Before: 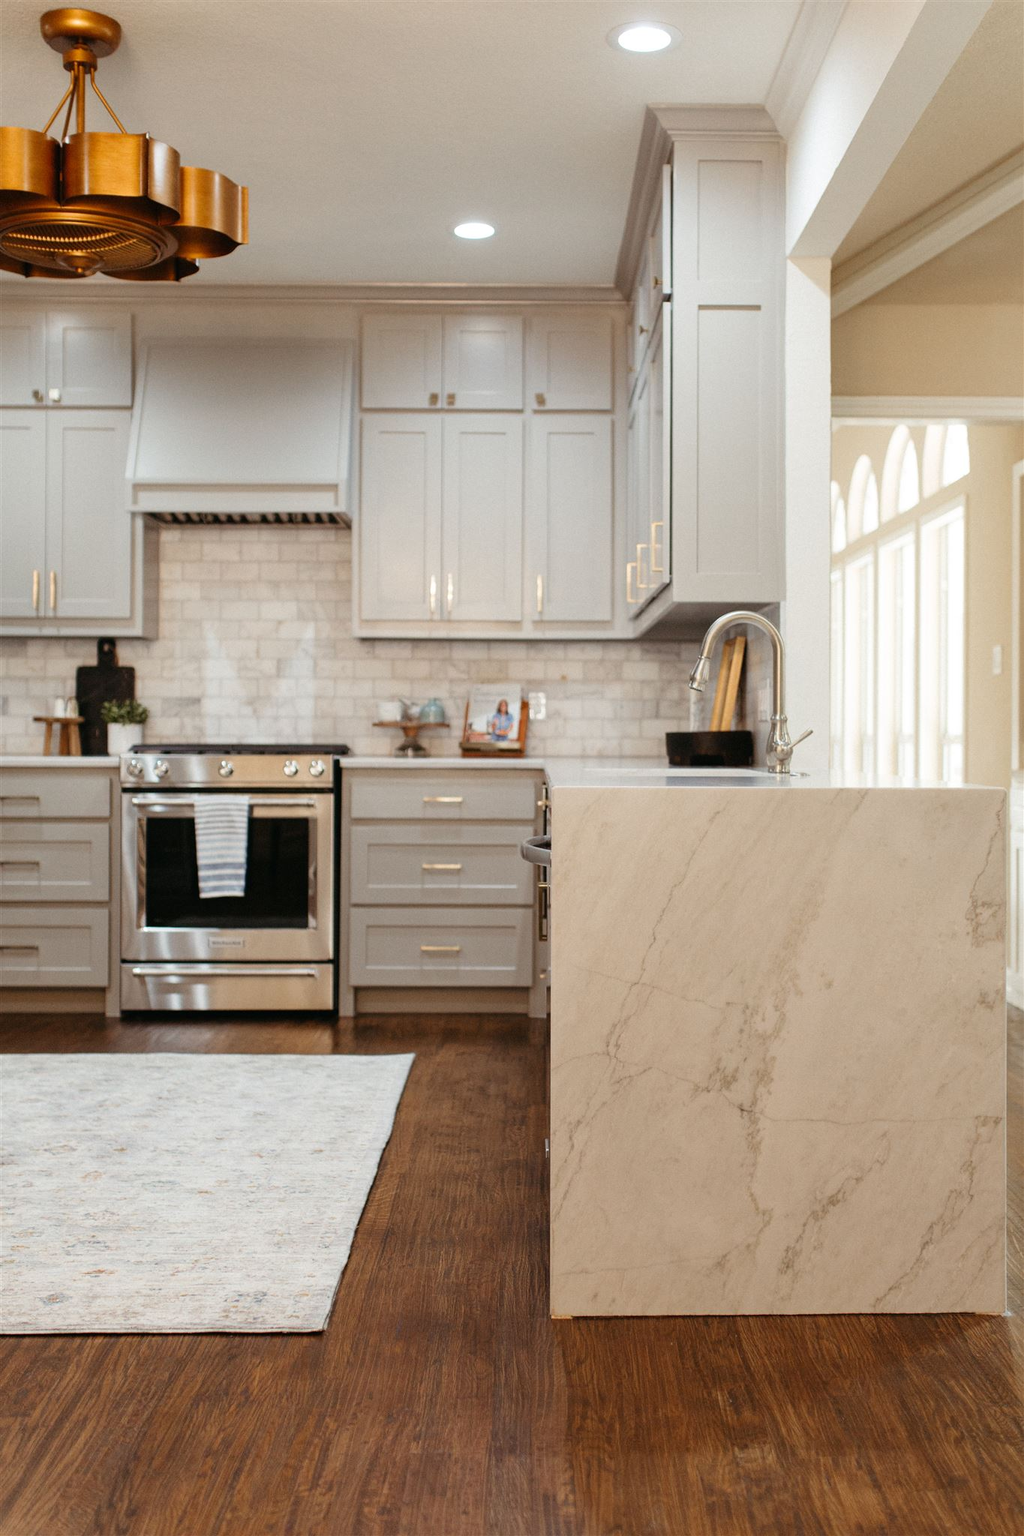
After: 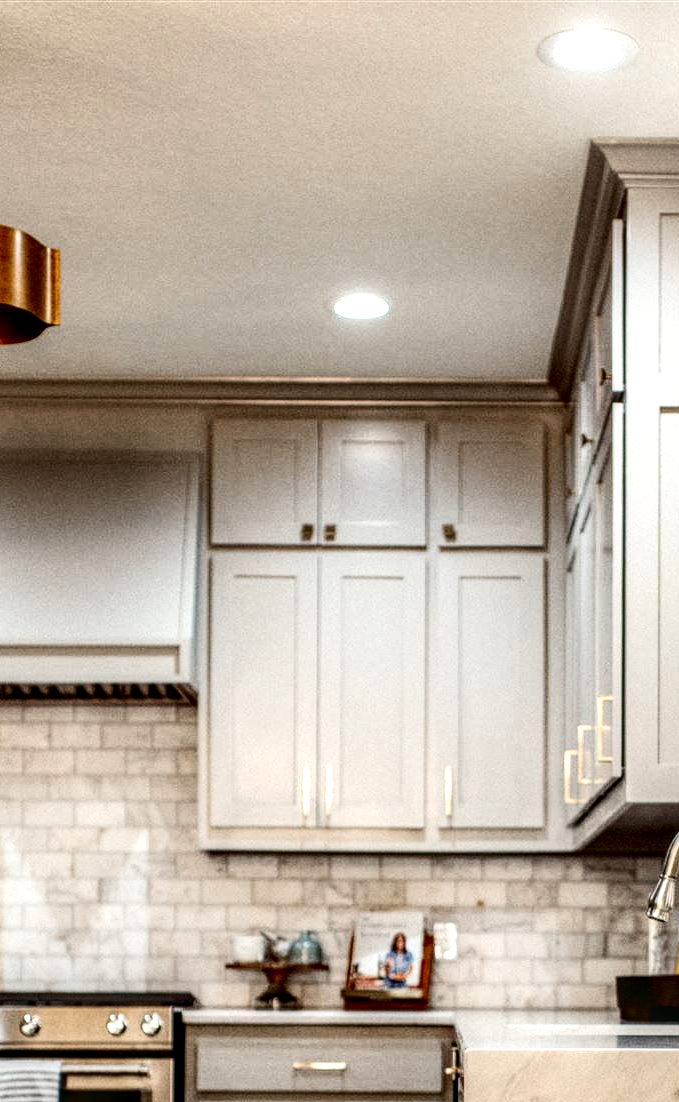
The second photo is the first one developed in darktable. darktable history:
exposure: exposure 0.174 EV, compensate exposure bias true, compensate highlight preservation false
crop: left 19.889%, right 30.336%, bottom 46.186%
shadows and highlights: shadows 1.62, highlights 38.68, highlights color adjustment 52.01%
local contrast: highlights 0%, shadows 2%, detail 181%
contrast brightness saturation: contrast 0.236, brightness -0.242, saturation 0.143
